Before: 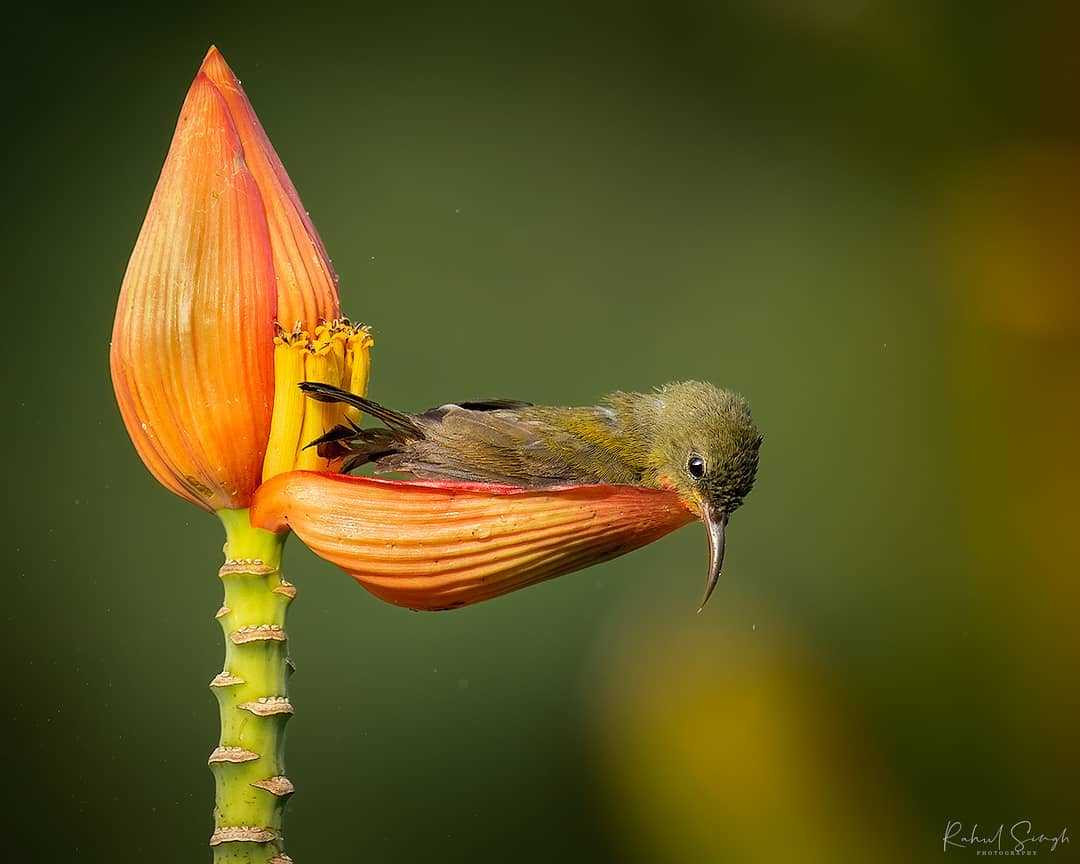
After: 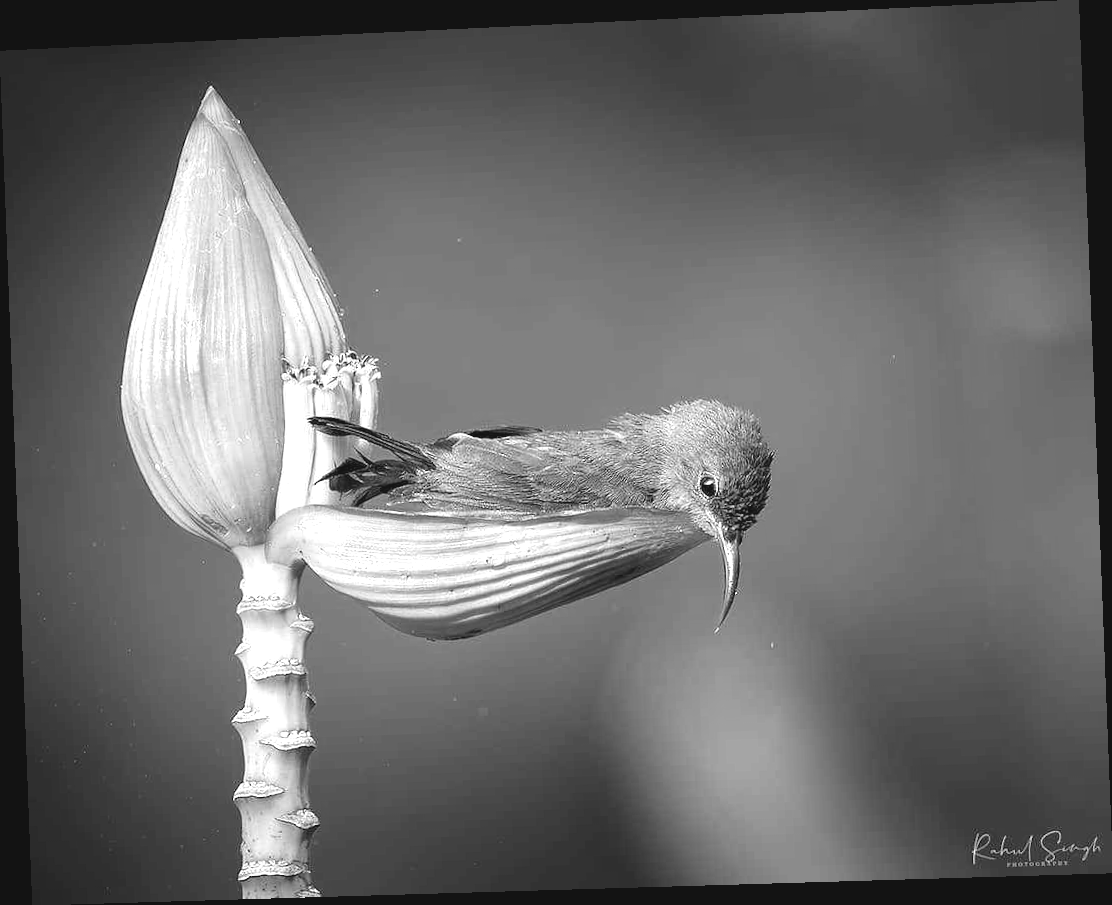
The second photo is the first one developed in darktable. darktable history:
exposure: exposure 1.061 EV, compensate highlight preservation false
contrast brightness saturation: saturation -1
color balance: lift [1.005, 0.99, 1.007, 1.01], gamma [1, 1.034, 1.032, 0.966], gain [0.873, 1.055, 1.067, 0.933]
rotate and perspective: rotation -2.22°, lens shift (horizontal) -0.022, automatic cropping off
